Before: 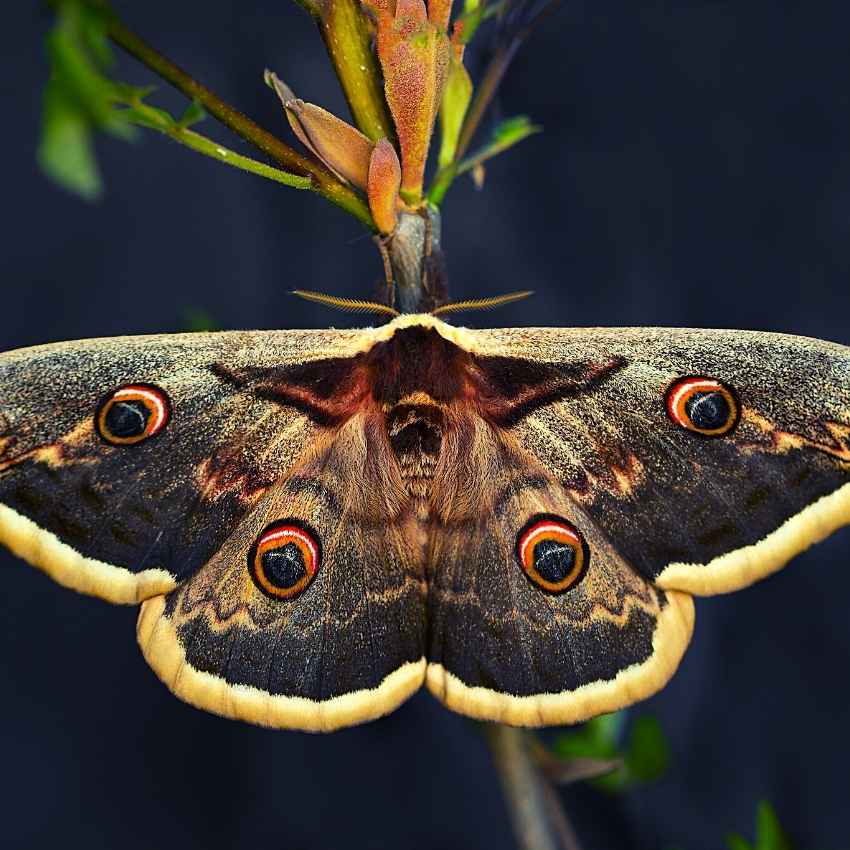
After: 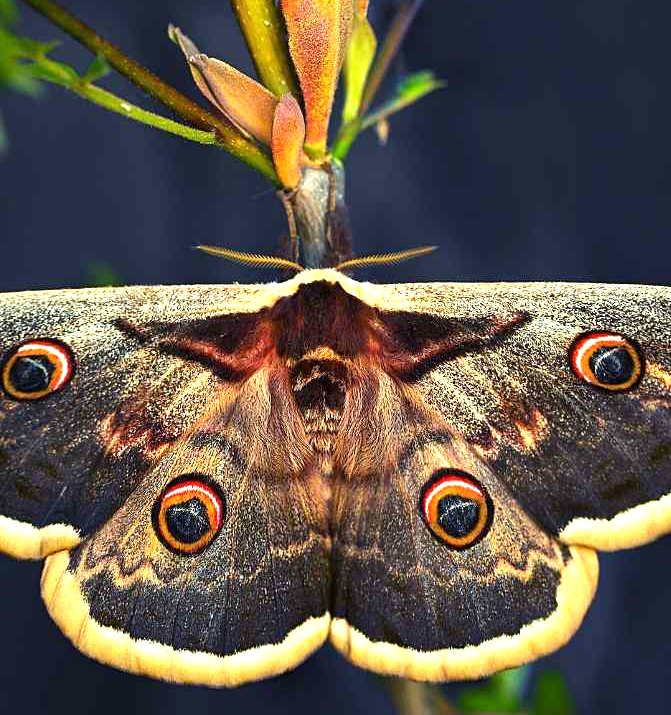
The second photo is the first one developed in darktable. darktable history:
crop: left 11.406%, top 5.302%, right 9.557%, bottom 10.516%
exposure: exposure 0.748 EV, compensate highlight preservation false
